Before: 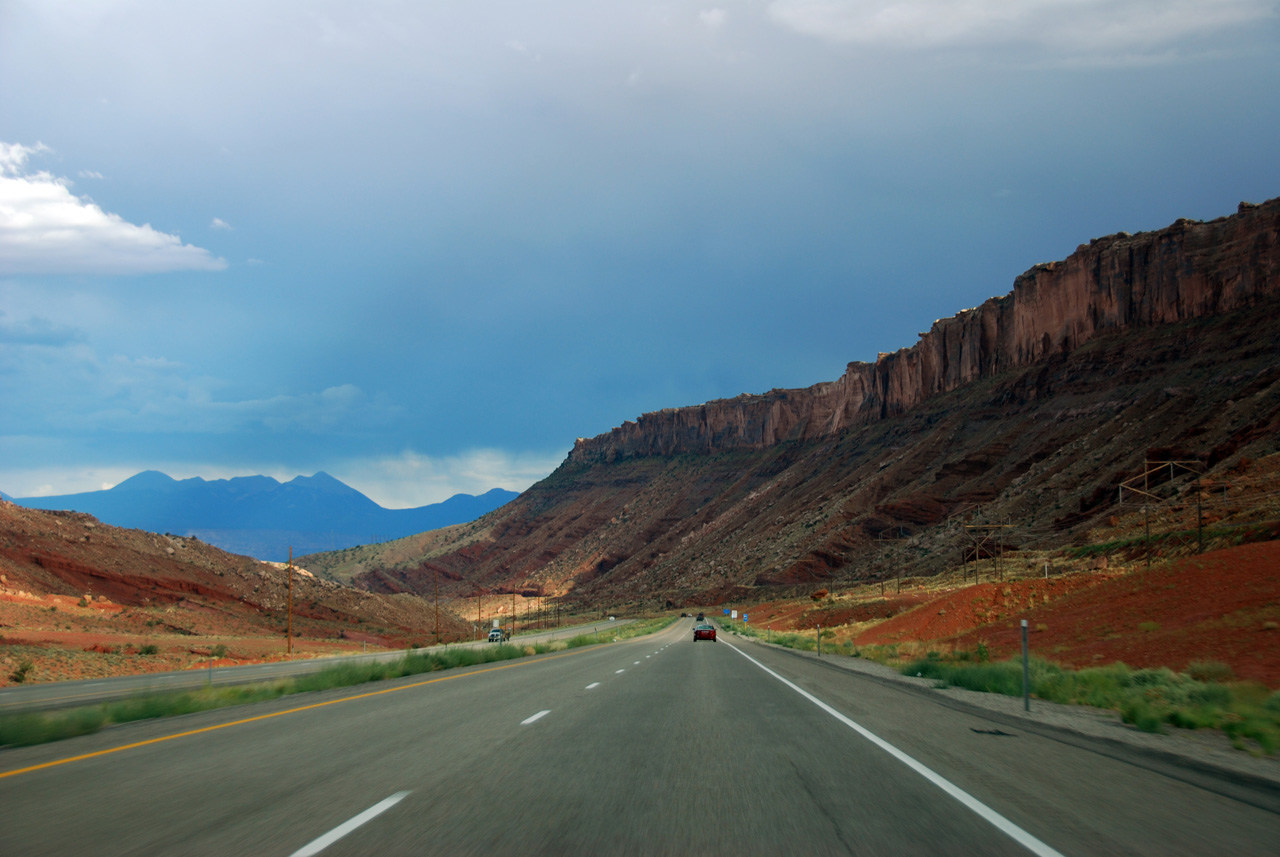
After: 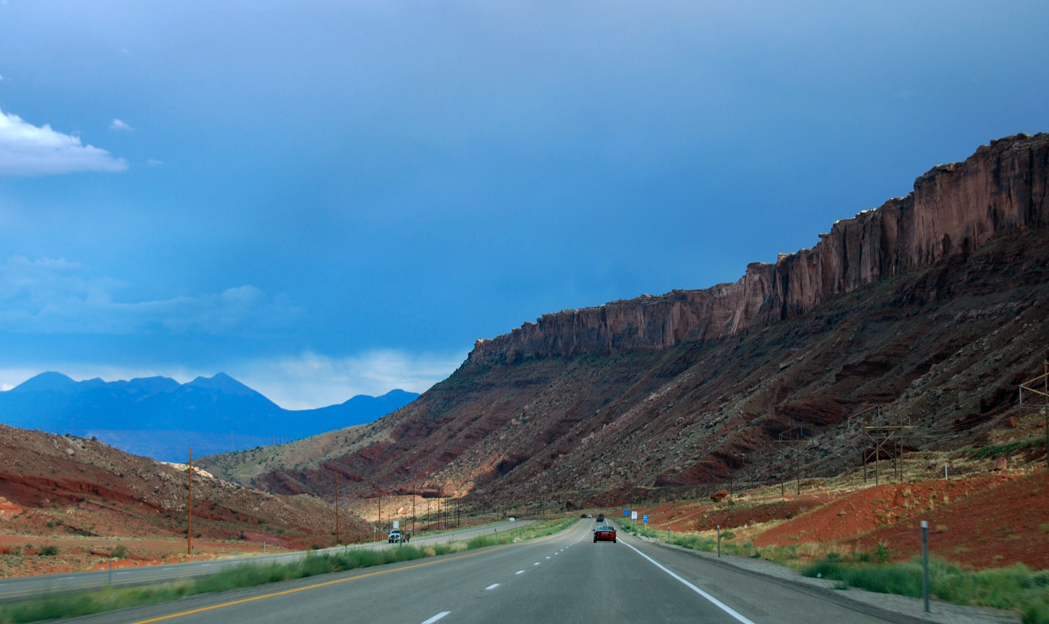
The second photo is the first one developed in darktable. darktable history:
crop: left 7.851%, top 11.608%, right 10.151%, bottom 15.464%
color calibration: x 0.38, y 0.39, temperature 4082.35 K
shadows and highlights: radius 169.67, shadows 27.93, white point adjustment 3.3, highlights -68.64, soften with gaussian
